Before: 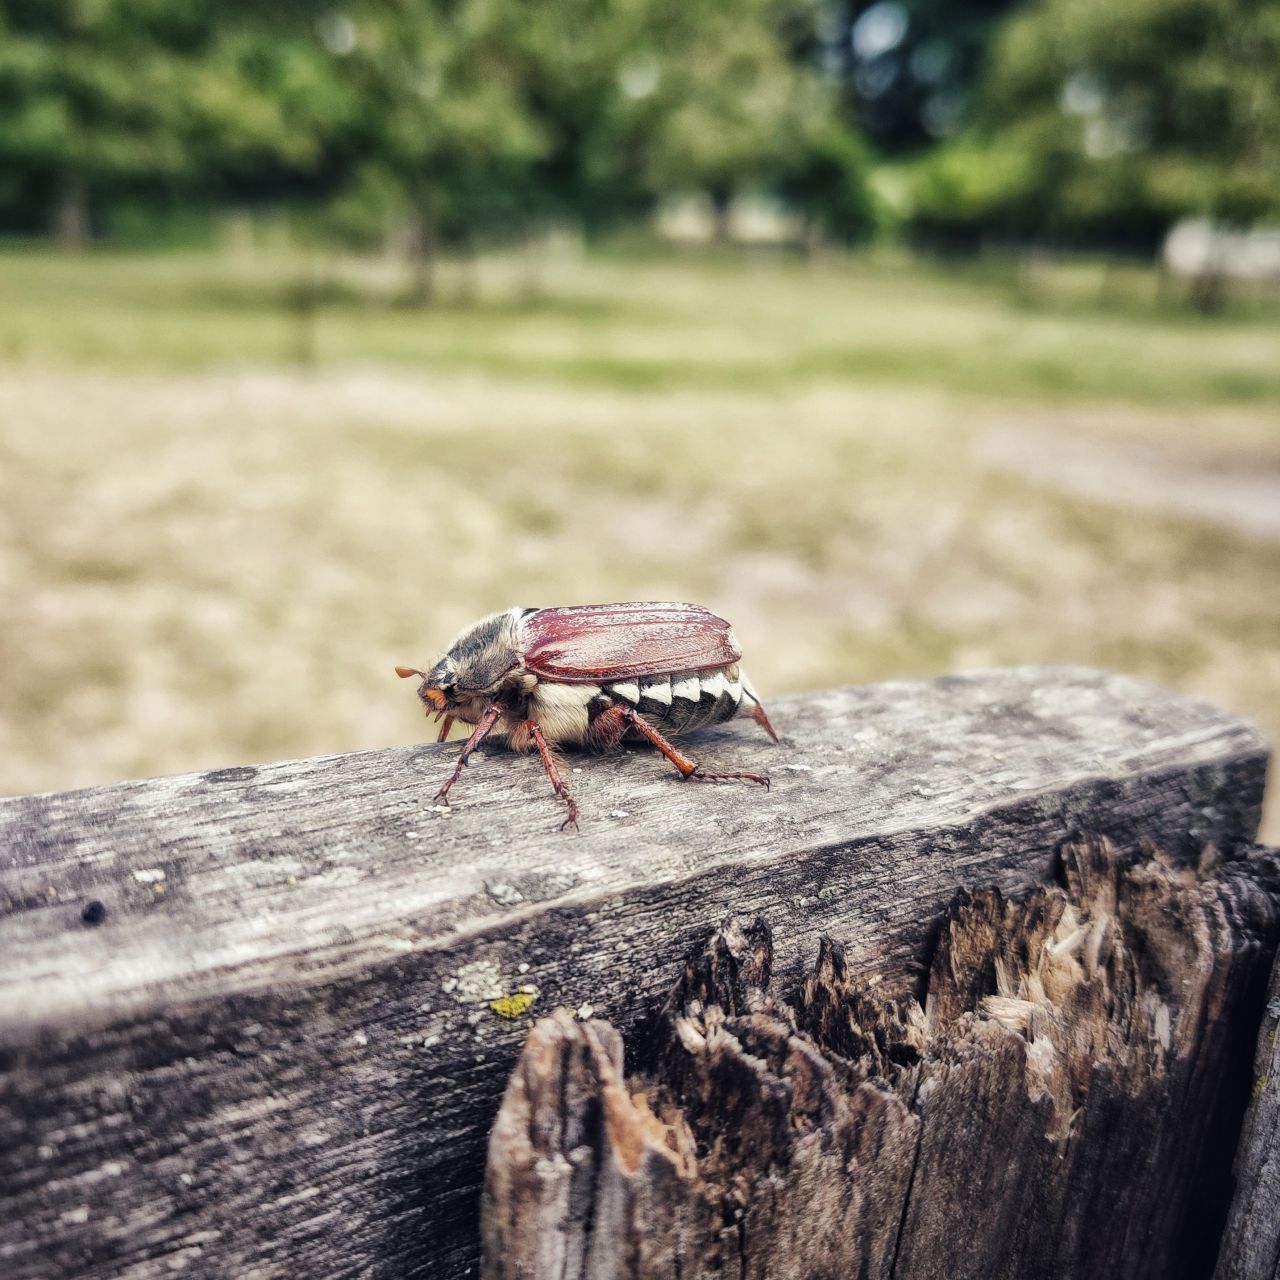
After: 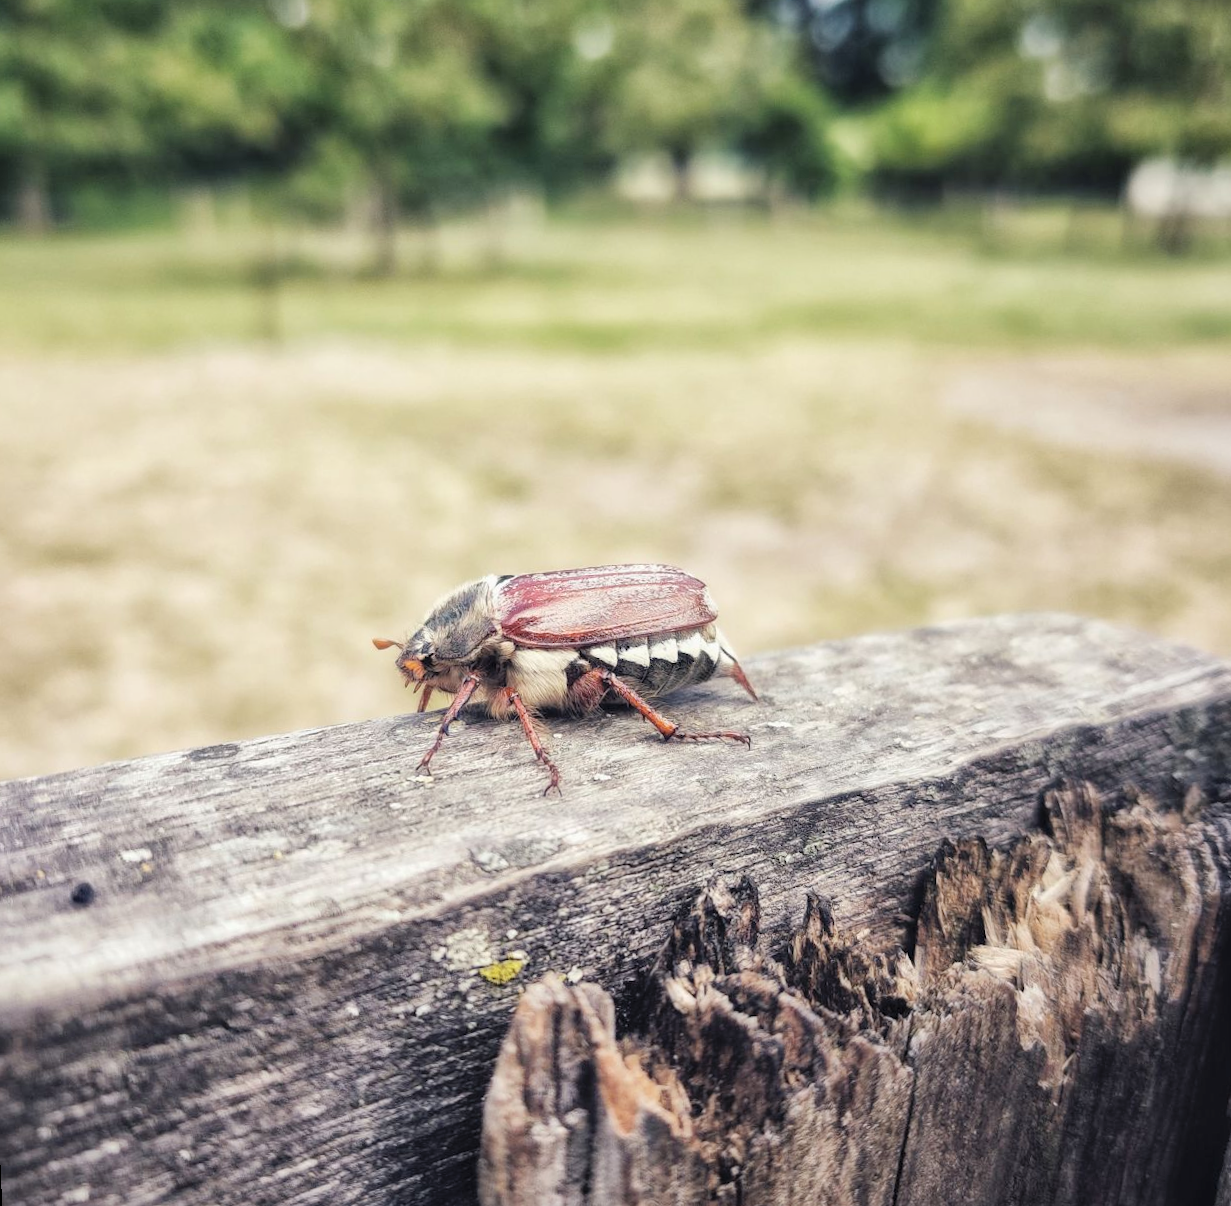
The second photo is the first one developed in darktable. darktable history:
contrast brightness saturation: brightness 0.15
rotate and perspective: rotation -2.12°, lens shift (vertical) 0.009, lens shift (horizontal) -0.008, automatic cropping original format, crop left 0.036, crop right 0.964, crop top 0.05, crop bottom 0.959
base curve: curves: ch0 [(0, 0) (0.283, 0.295) (1, 1)], preserve colors none
